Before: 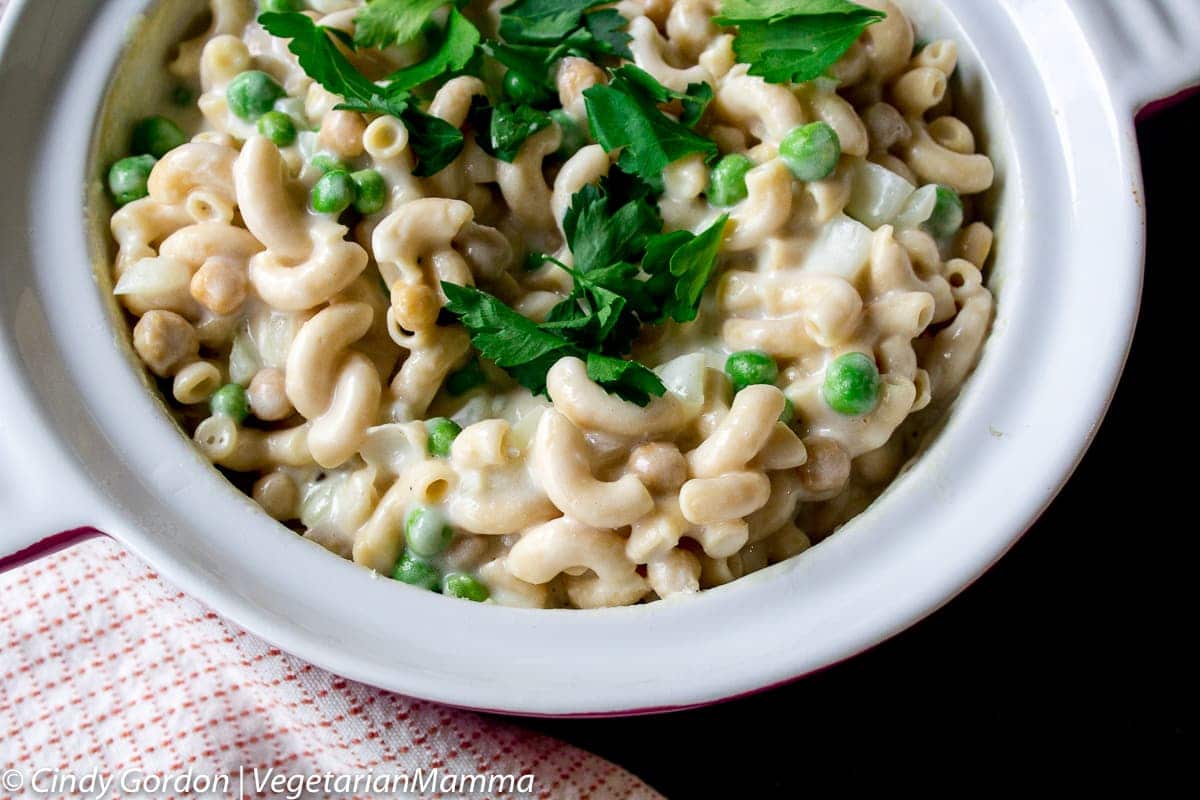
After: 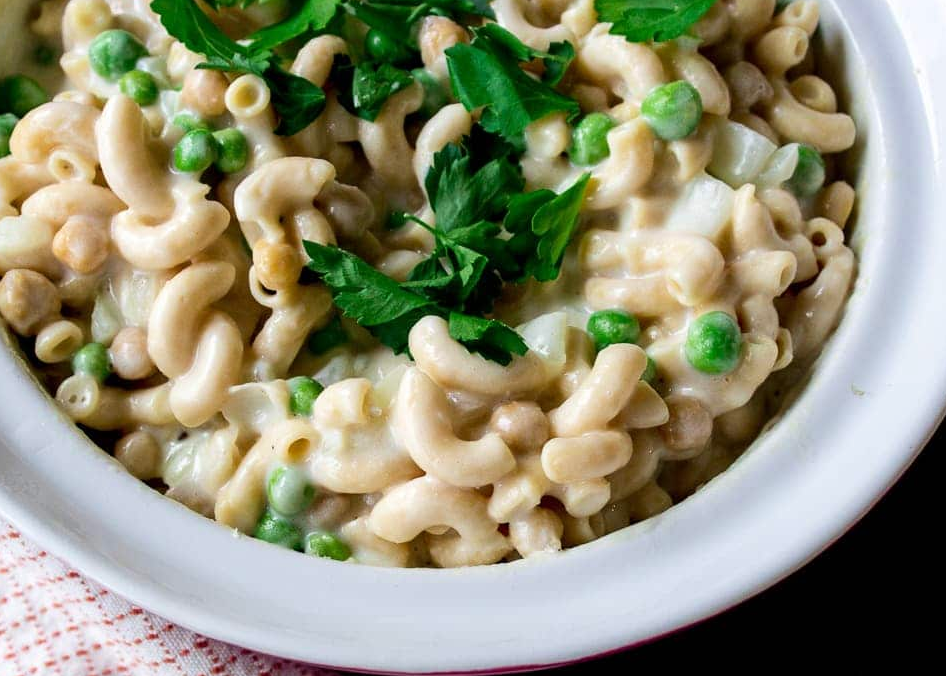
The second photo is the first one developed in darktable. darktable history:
velvia: strength 9.91%
crop: left 11.578%, top 5.188%, right 9.579%, bottom 10.299%
